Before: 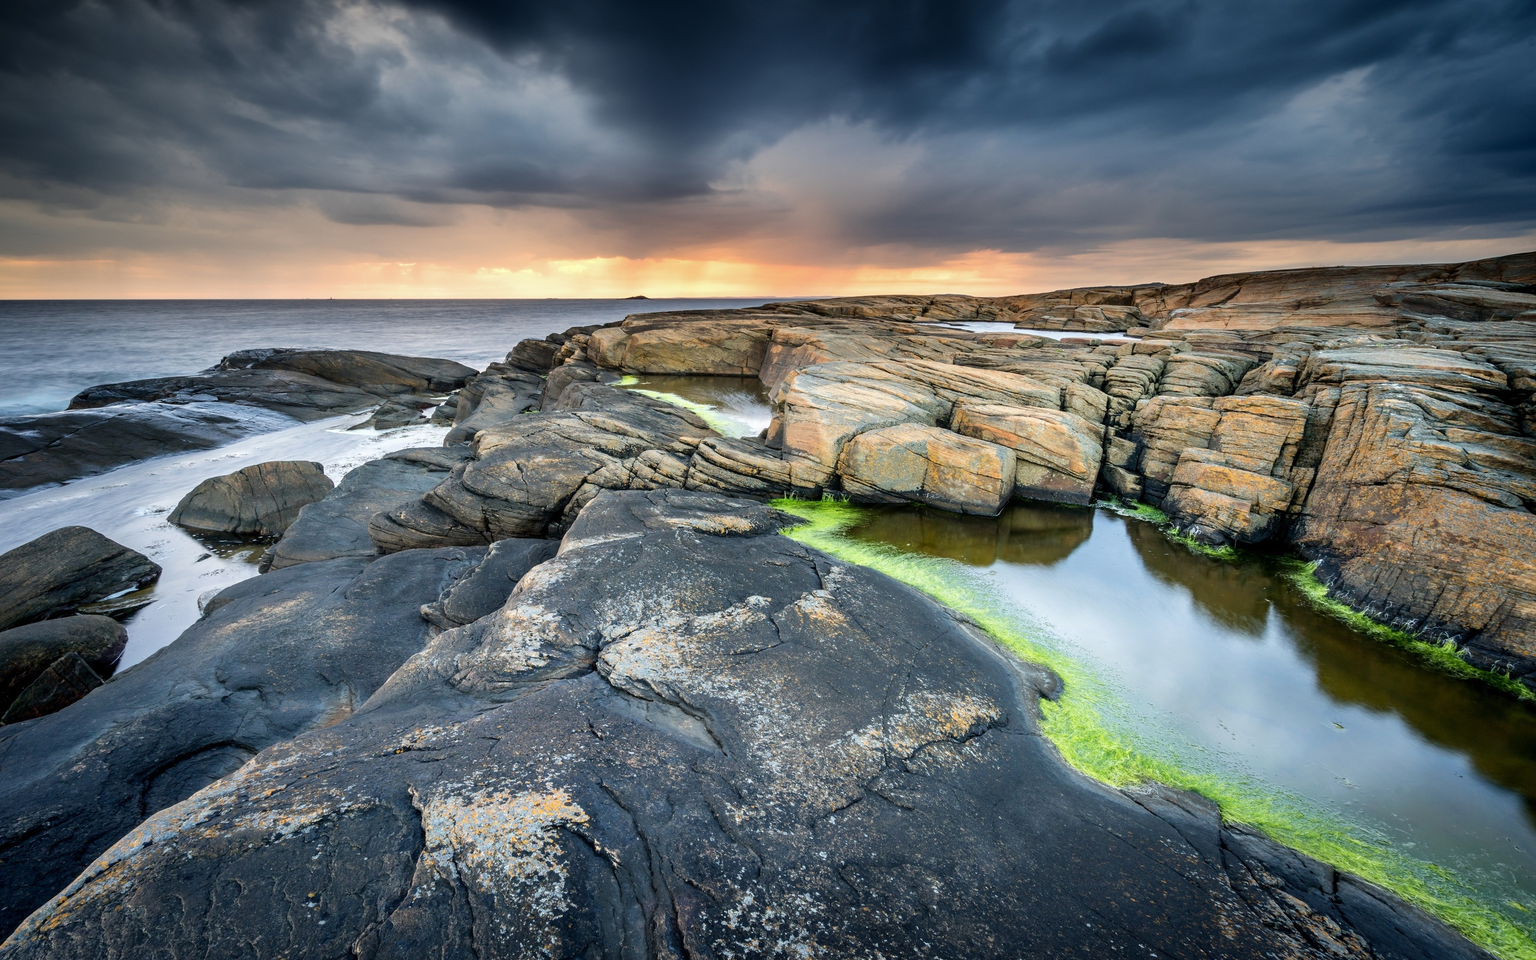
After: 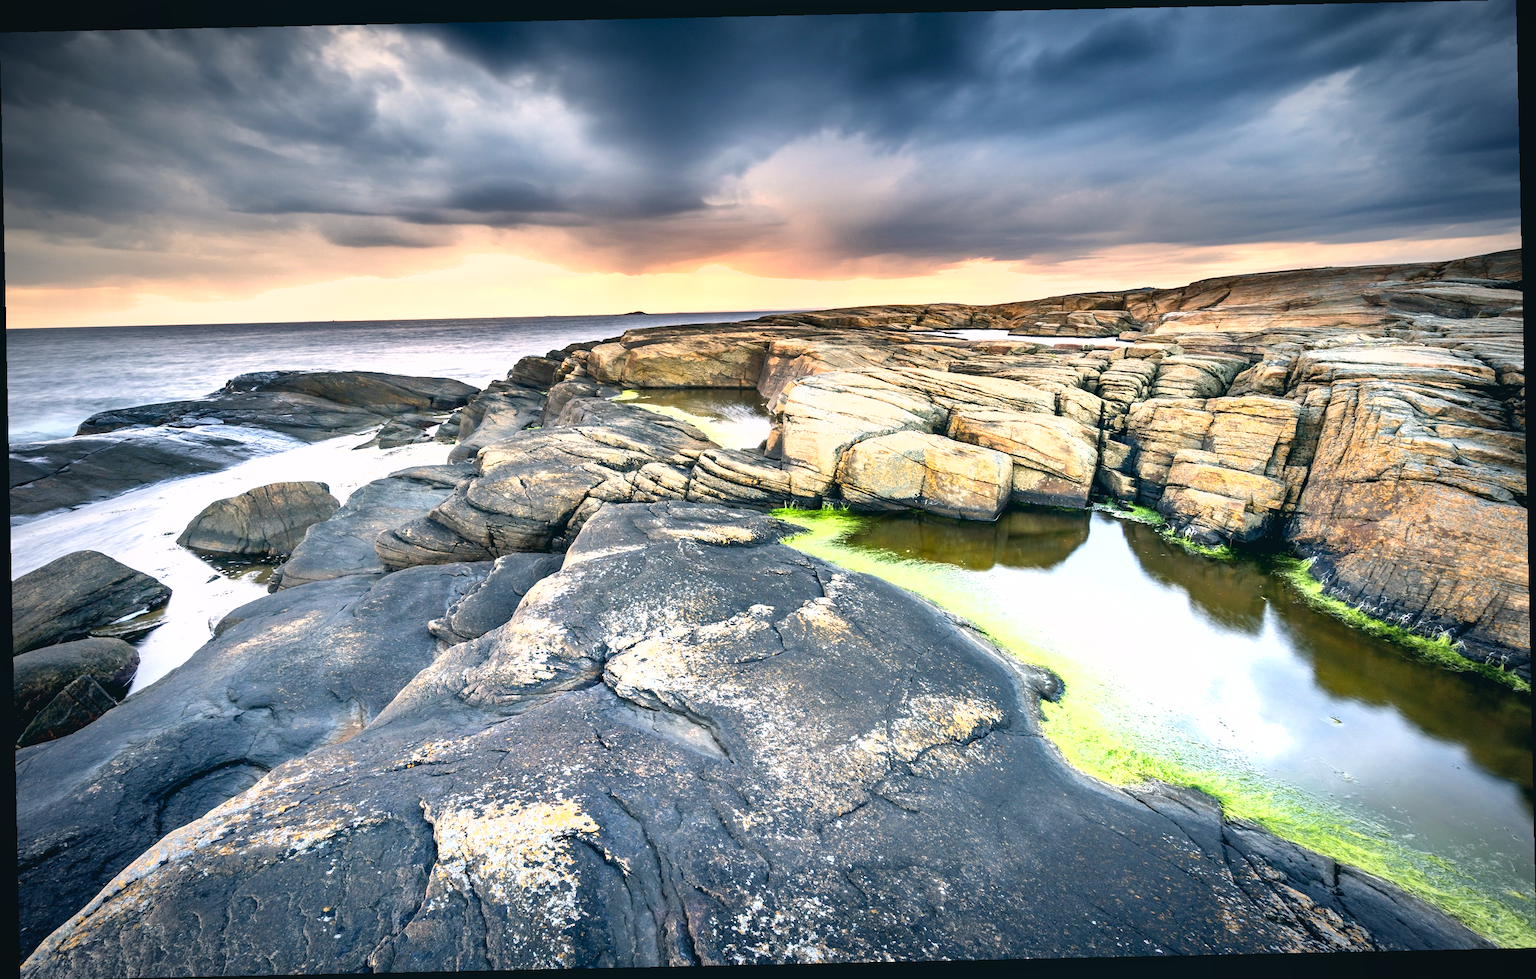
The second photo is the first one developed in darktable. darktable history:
contrast brightness saturation: contrast -0.1, saturation -0.1
shadows and highlights: radius 108.52, shadows 23.73, highlights -59.32, low approximation 0.01, soften with gaussian
color correction: highlights a* 5.38, highlights b* 5.3, shadows a* -4.26, shadows b* -5.11
vignetting: fall-off radius 63.6%
exposure: black level correction 0.001, exposure 1.3 EV, compensate highlight preservation false
rotate and perspective: rotation -1.24°, automatic cropping off
